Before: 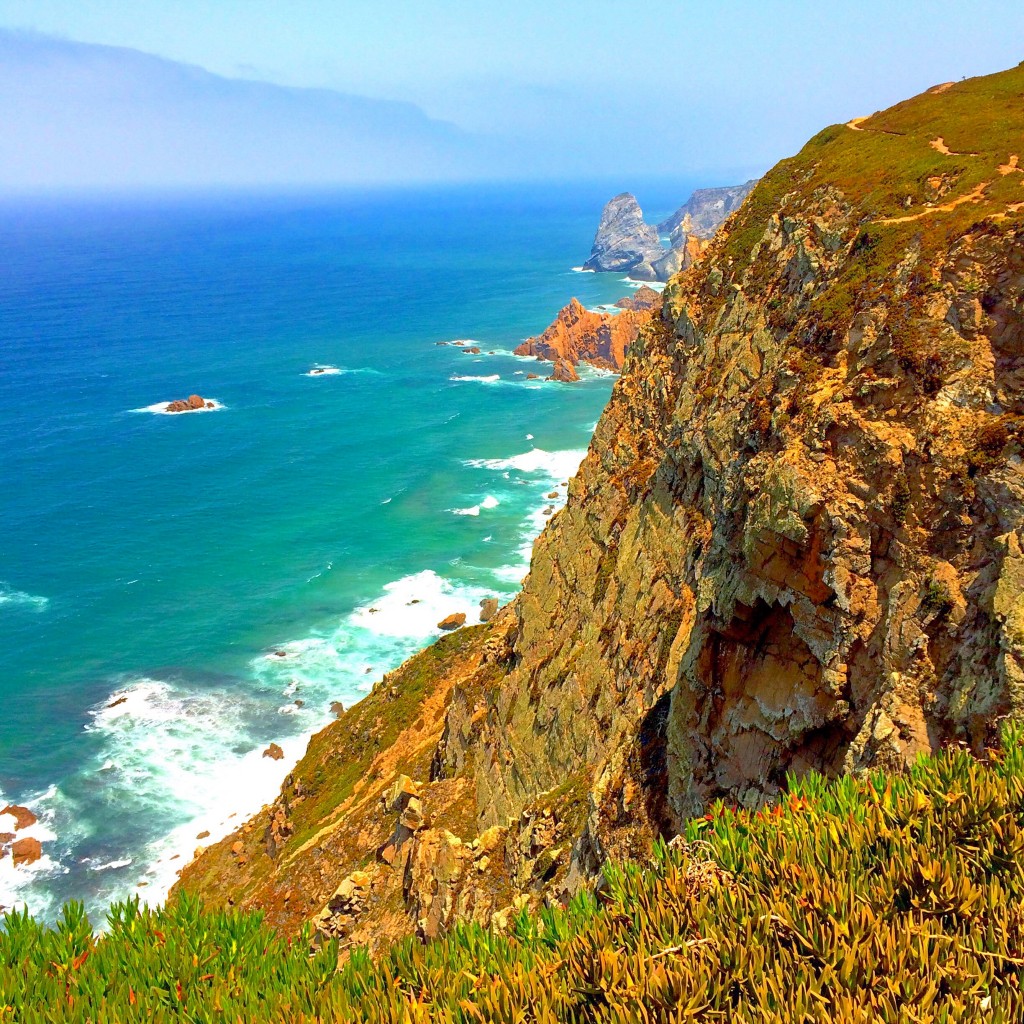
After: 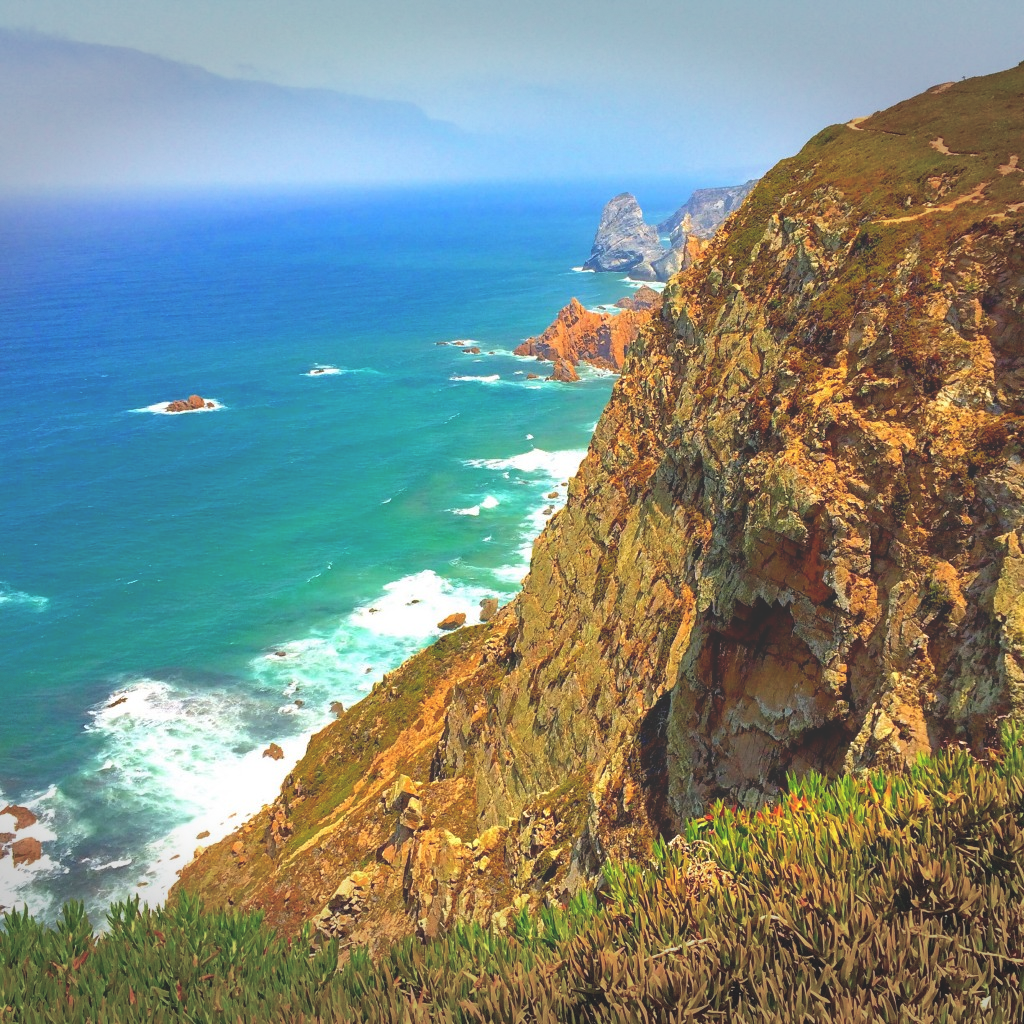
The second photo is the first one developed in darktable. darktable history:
vignetting: fall-off start 100%, brightness -0.406, saturation -0.3, width/height ratio 1.324, dithering 8-bit output, unbound false
exposure: black level correction -0.028, compensate highlight preservation false
